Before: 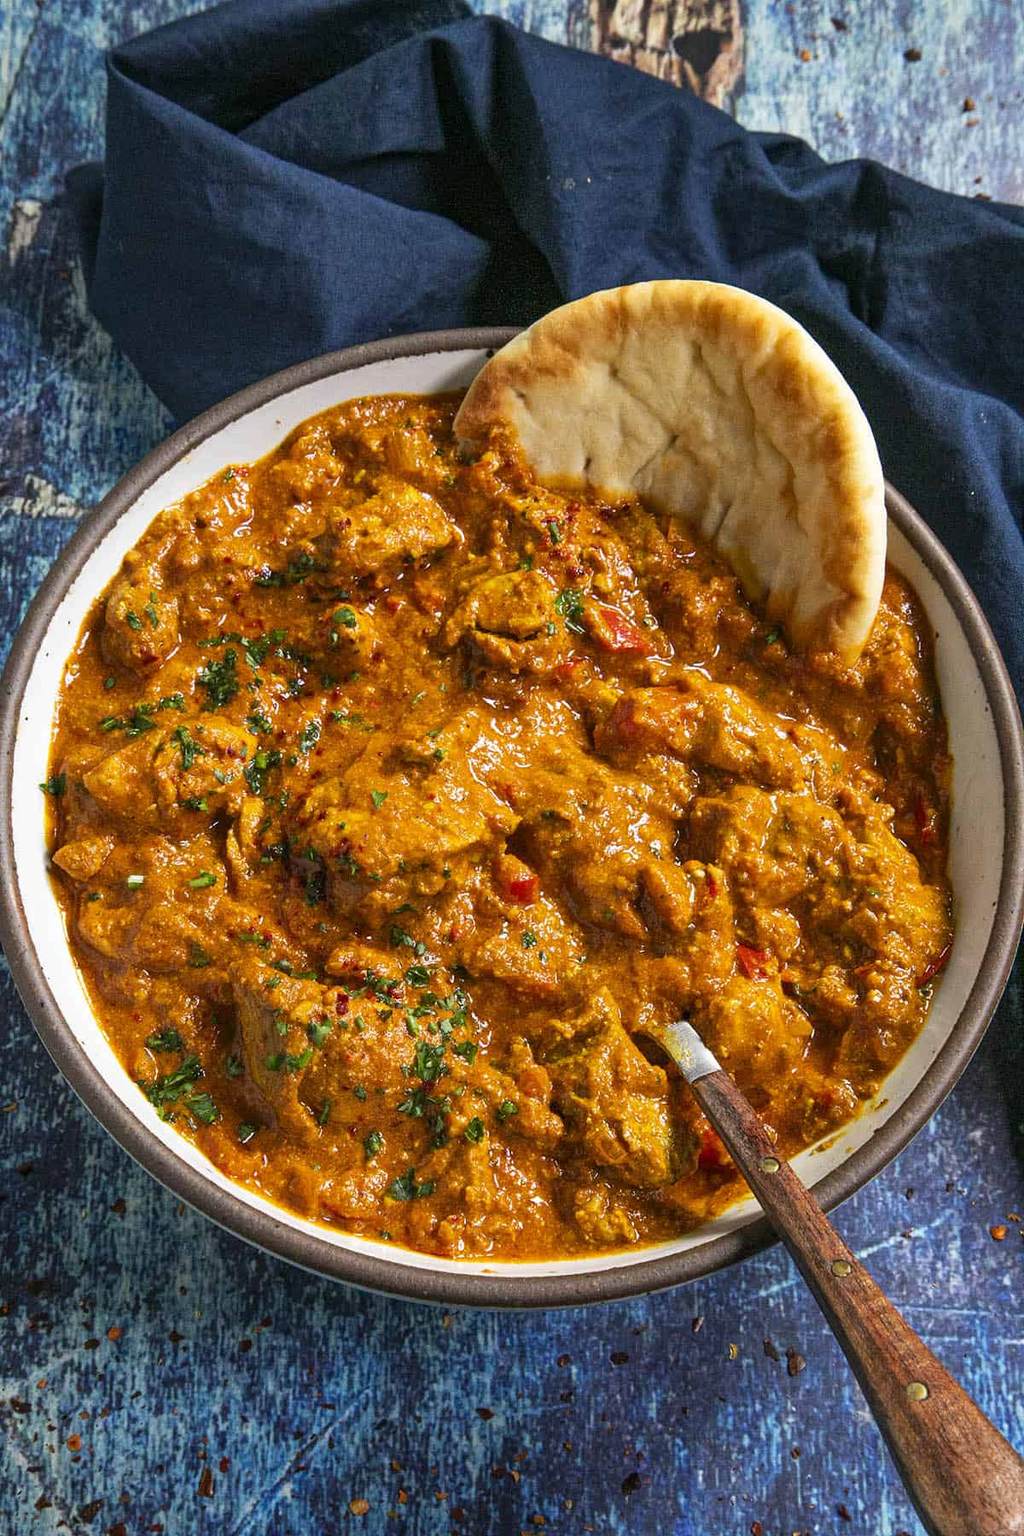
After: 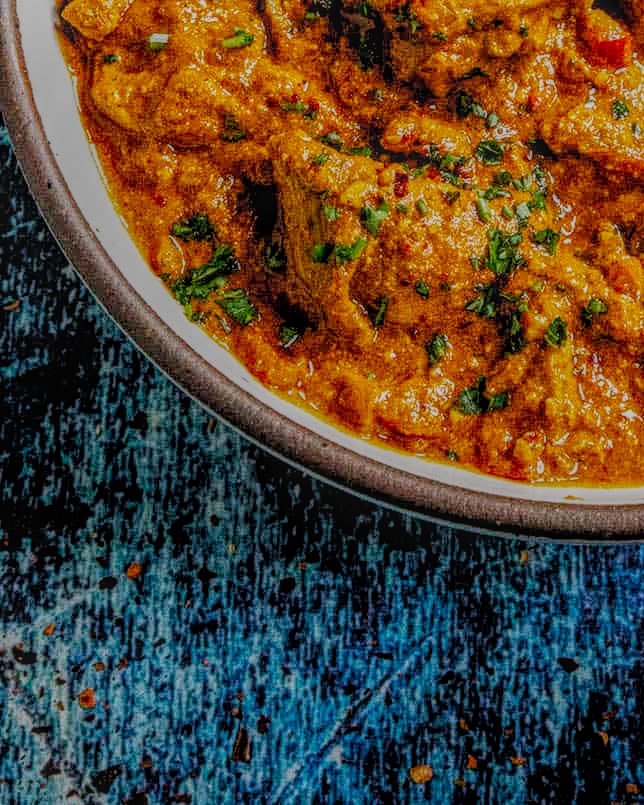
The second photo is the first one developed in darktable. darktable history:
local contrast: highlights 20%, shadows 25%, detail 199%, midtone range 0.2
crop and rotate: top 55.165%, right 46.316%, bottom 0.1%
filmic rgb: black relative exposure -4.36 EV, white relative exposure 4.56 EV, hardness 2.39, contrast 1.051, add noise in highlights 0.001, preserve chrominance no, color science v3 (2019), use custom middle-gray values true, contrast in highlights soft
